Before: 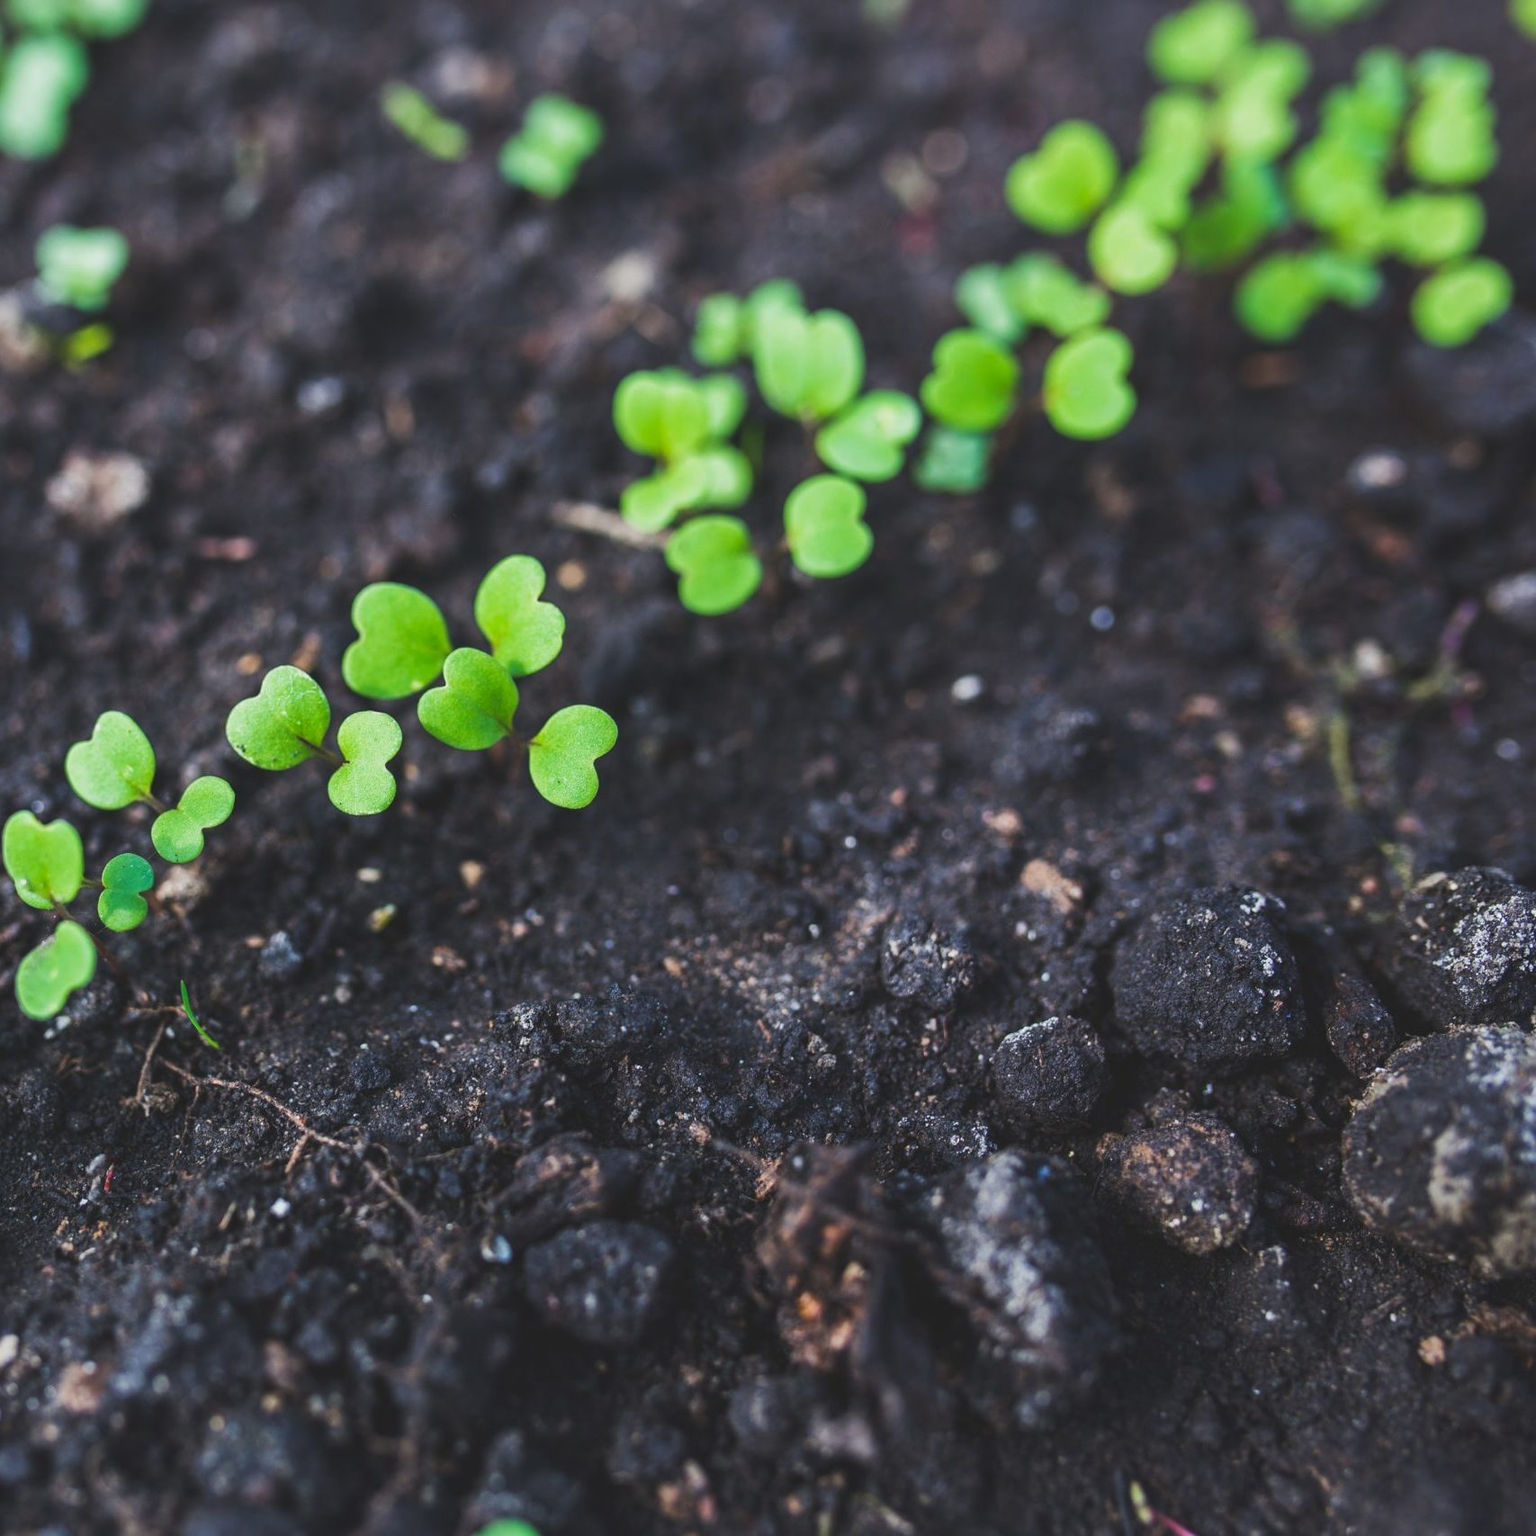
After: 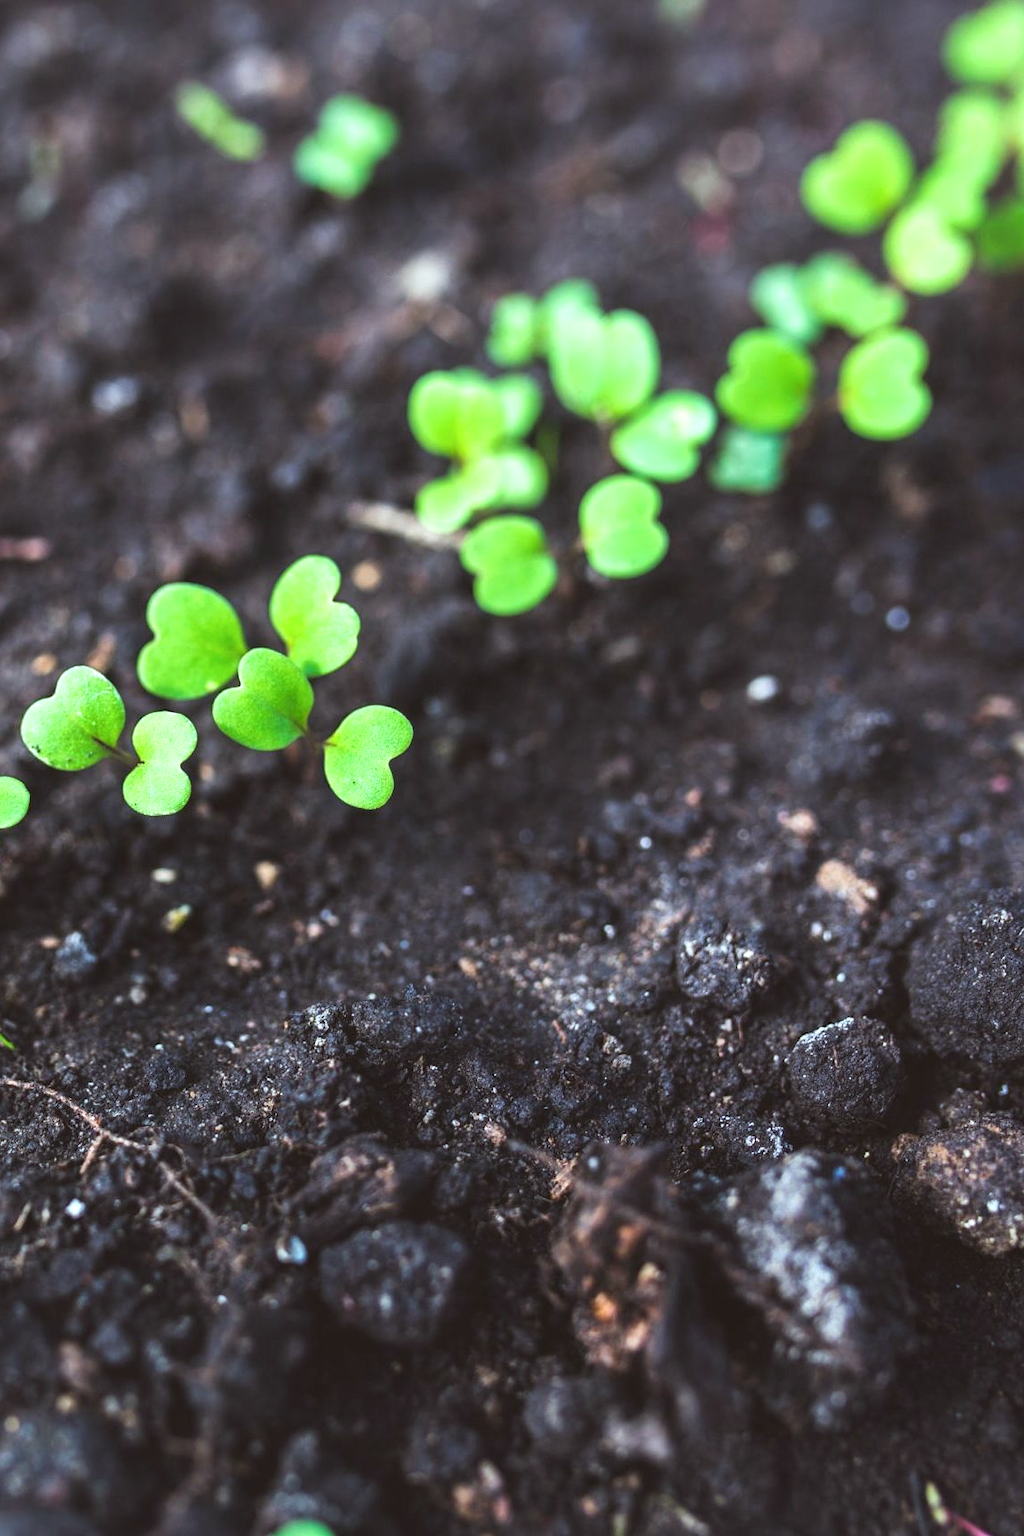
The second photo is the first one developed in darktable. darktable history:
color correction: highlights a* -5.12, highlights b* -4.26, shadows a* 4.11, shadows b* 4.35
tone equalizer: -8 EV -0.771 EV, -7 EV -0.675 EV, -6 EV -0.611 EV, -5 EV -0.404 EV, -3 EV 0.377 EV, -2 EV 0.6 EV, -1 EV 0.686 EV, +0 EV 0.757 EV
crop and rotate: left 13.389%, right 19.898%
